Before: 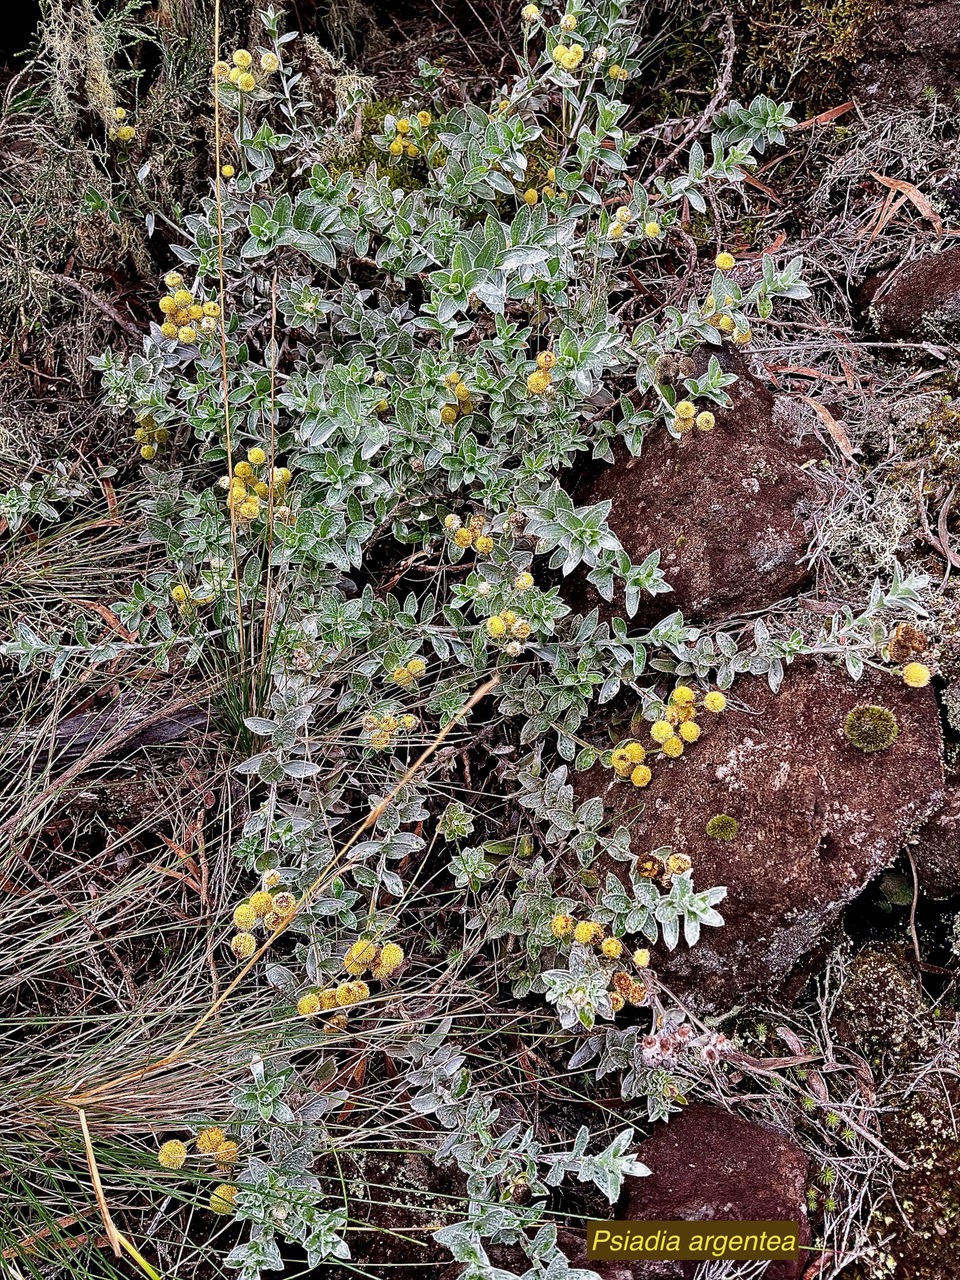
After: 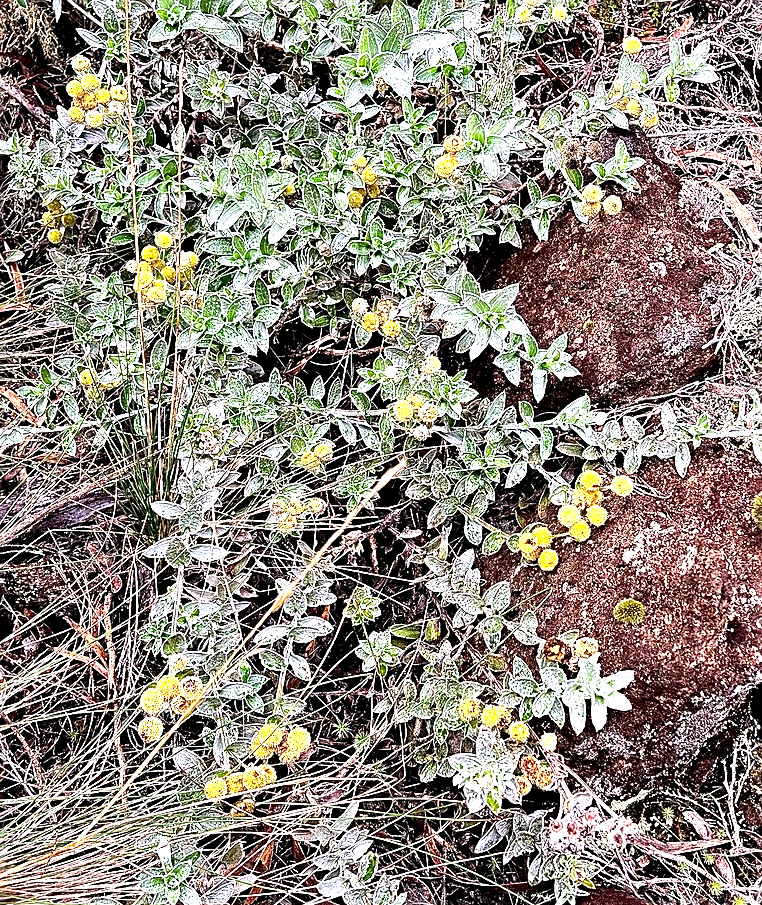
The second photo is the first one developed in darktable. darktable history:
sharpen: on, module defaults
tone equalizer: -8 EV -0.417 EV, -7 EV -0.389 EV, -6 EV -0.333 EV, -5 EV -0.222 EV, -3 EV 0.222 EV, -2 EV 0.333 EV, -1 EV 0.389 EV, +0 EV 0.417 EV, edges refinement/feathering 500, mask exposure compensation -1.57 EV, preserve details no
exposure: black level correction 0, exposure 1.1 EV, compensate exposure bias true, compensate highlight preservation false
crop: left 9.712%, top 16.928%, right 10.845%, bottom 12.332%
